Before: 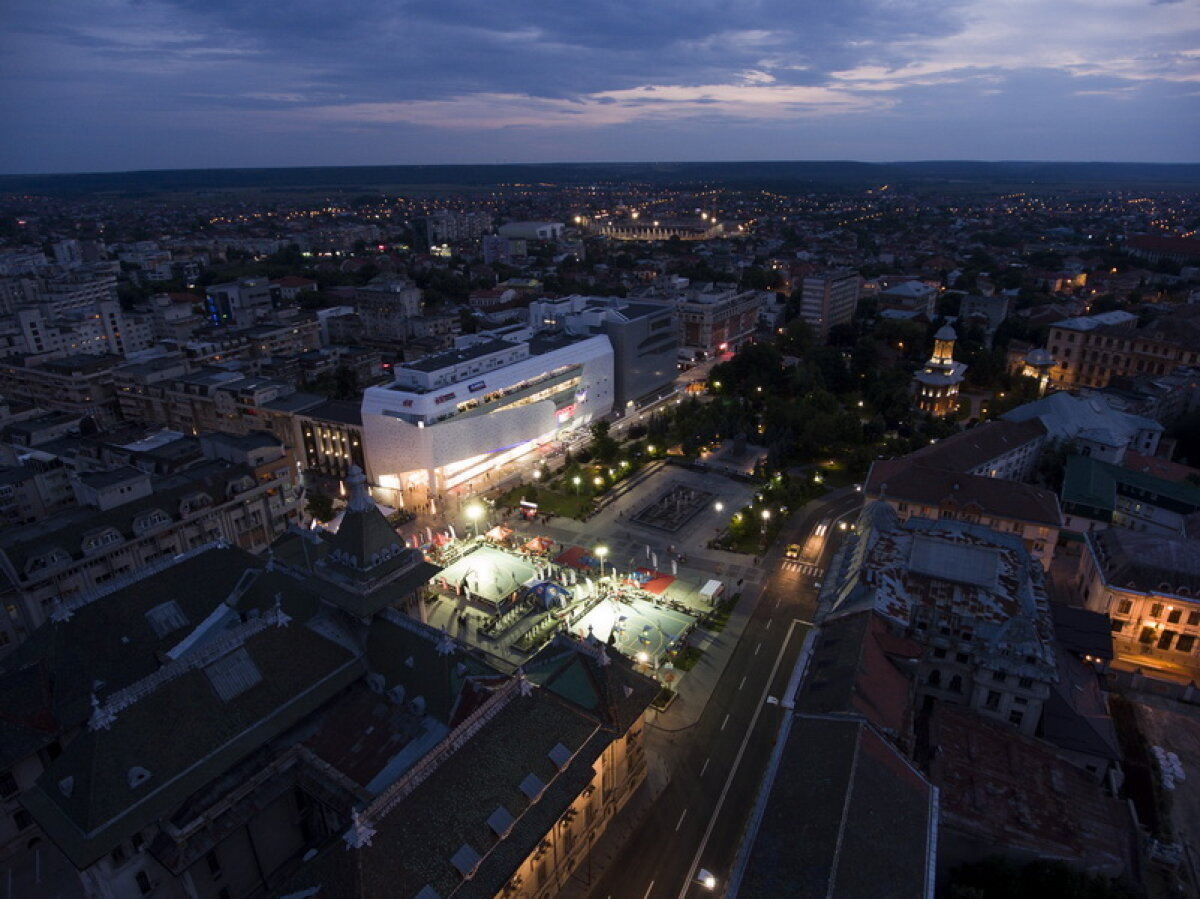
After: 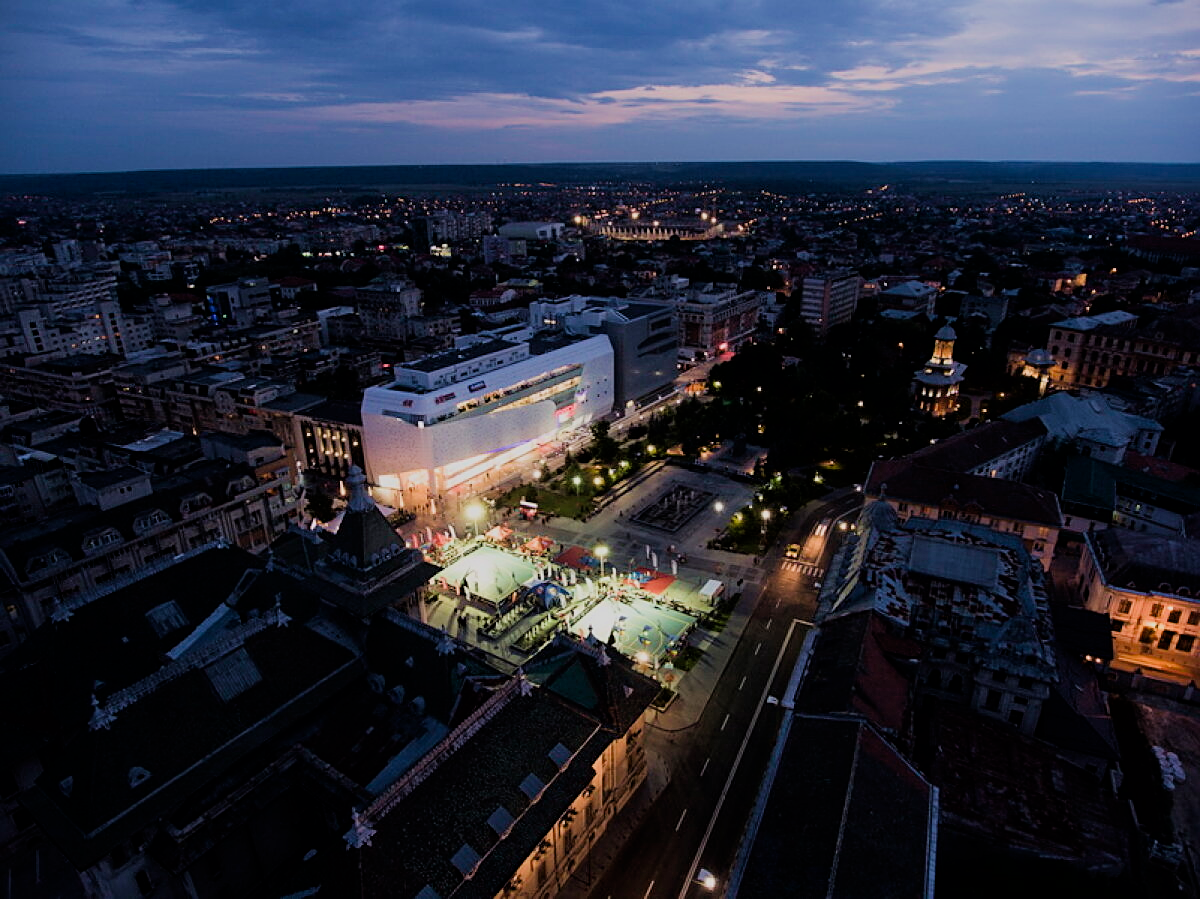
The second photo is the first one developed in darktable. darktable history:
filmic rgb: black relative exposure -7.13 EV, white relative exposure 5.36 EV, hardness 3.03
exposure: exposure 0.209 EV, compensate highlight preservation false
sharpen: on, module defaults
velvia: on, module defaults
